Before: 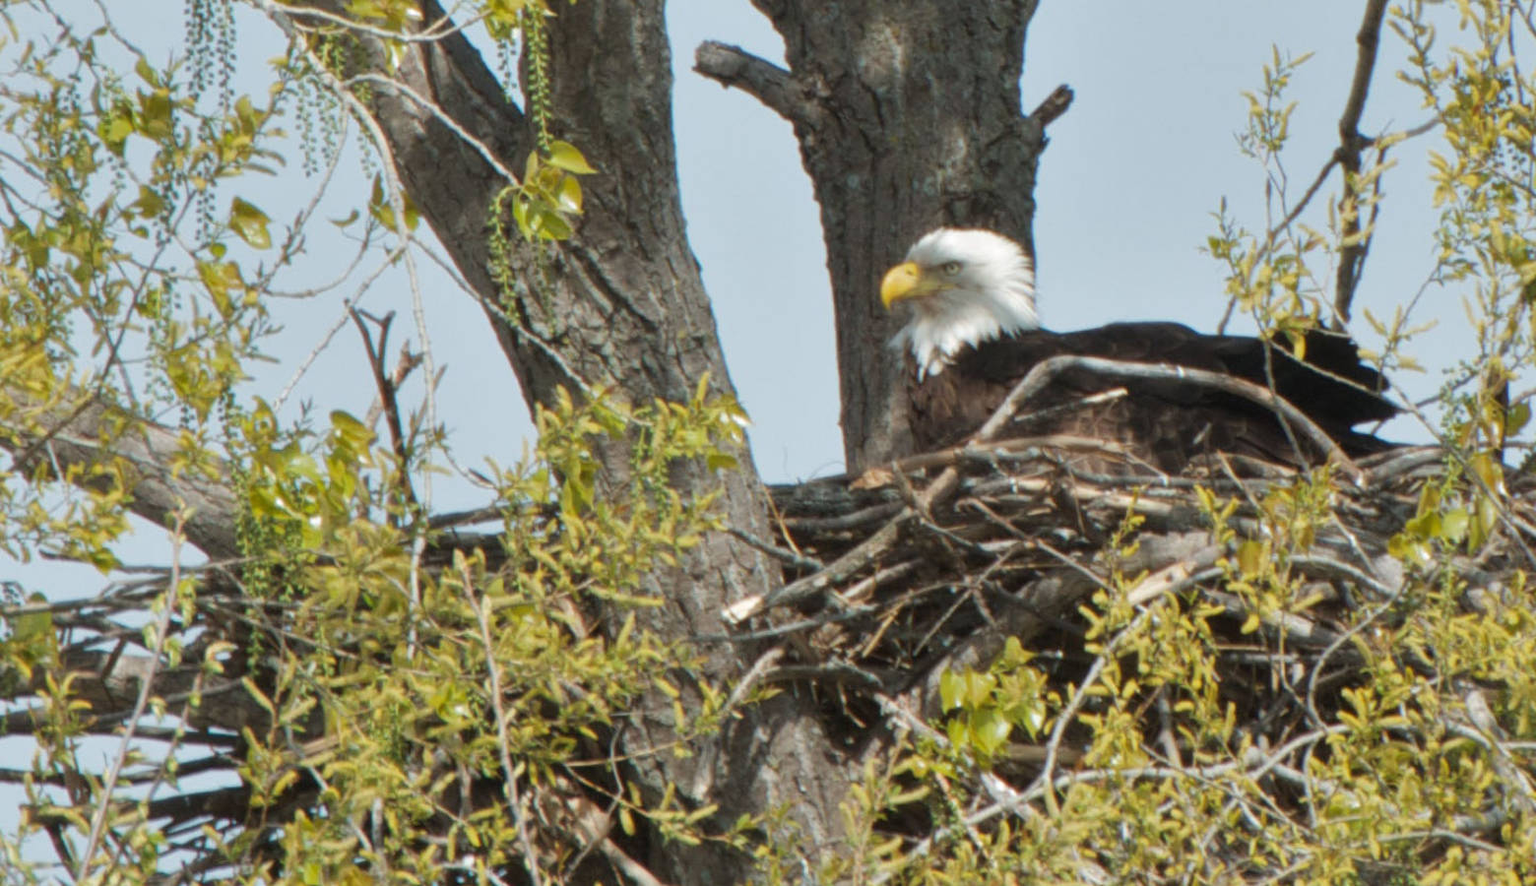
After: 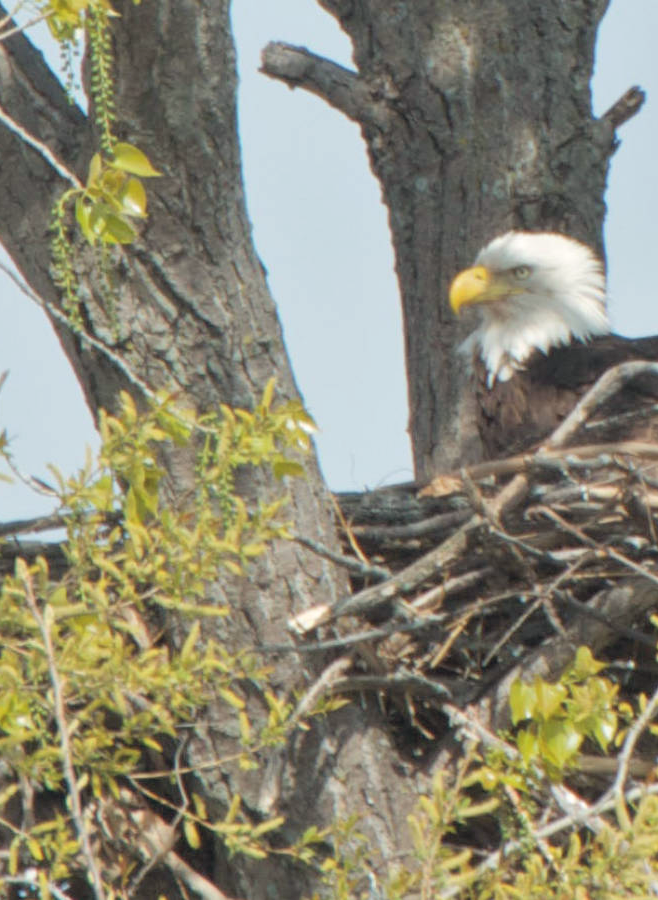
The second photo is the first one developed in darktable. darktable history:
crop: left 28.583%, right 29.231%
contrast brightness saturation: brightness 0.15
color correction: highlights a* 0.207, highlights b* 2.7, shadows a* -0.874, shadows b* -4.78
